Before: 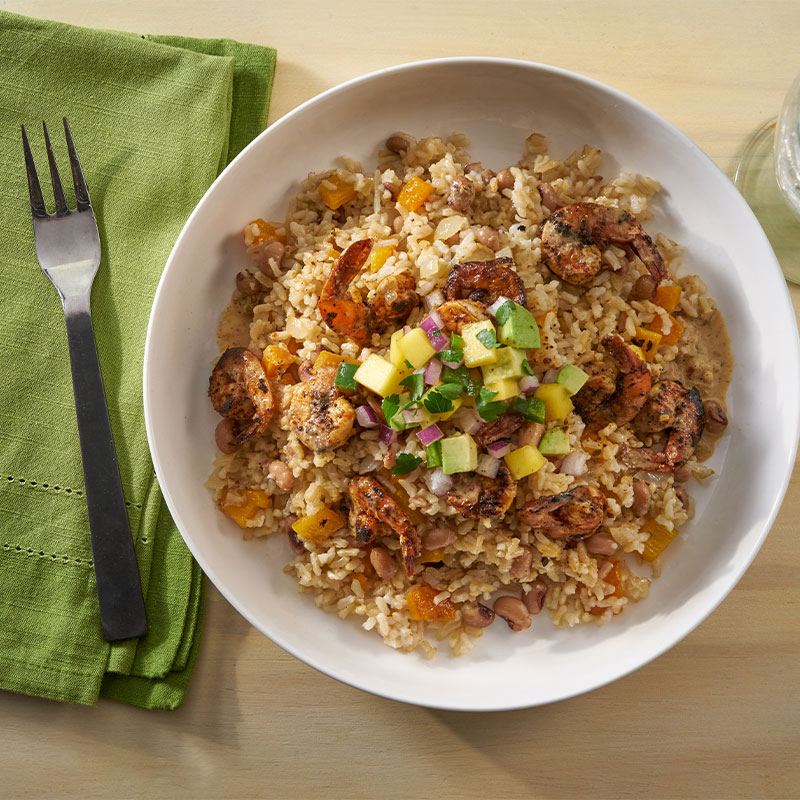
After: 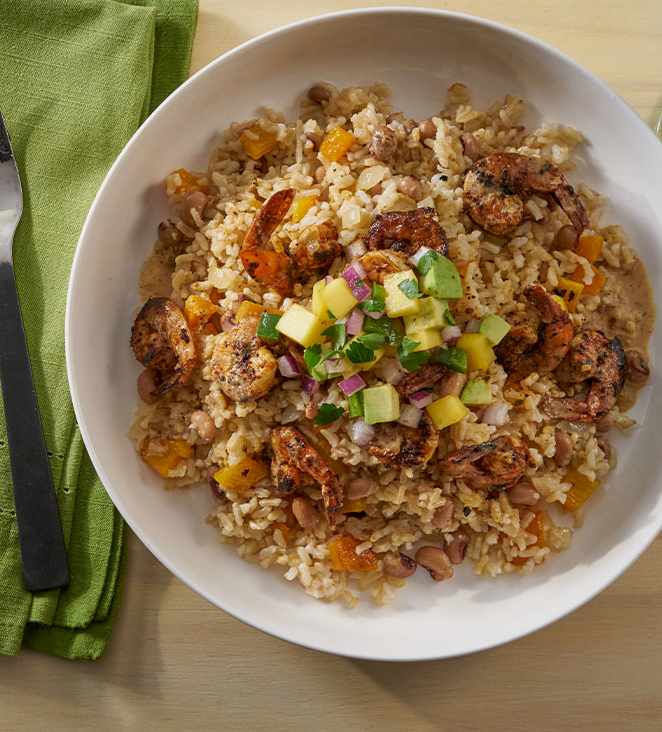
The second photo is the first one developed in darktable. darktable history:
crop: left 9.807%, top 6.259%, right 7.334%, bottom 2.177%
exposure: black level correction 0.001, exposure -0.2 EV, compensate highlight preservation false
